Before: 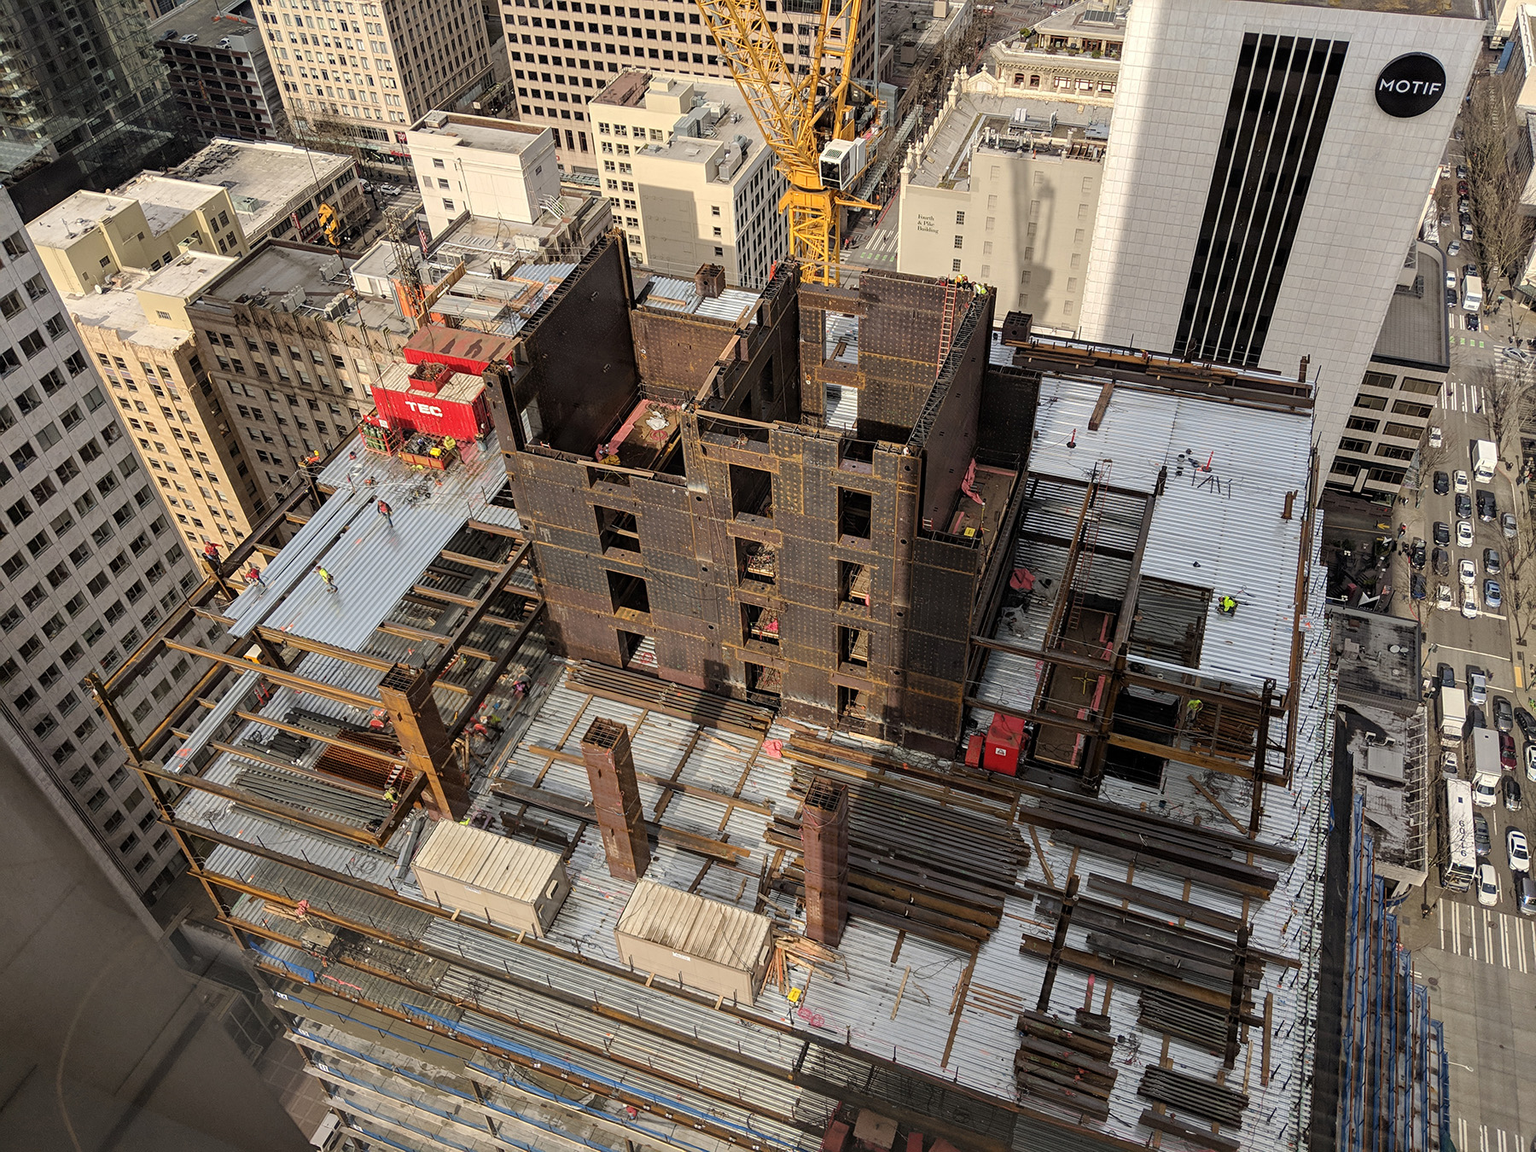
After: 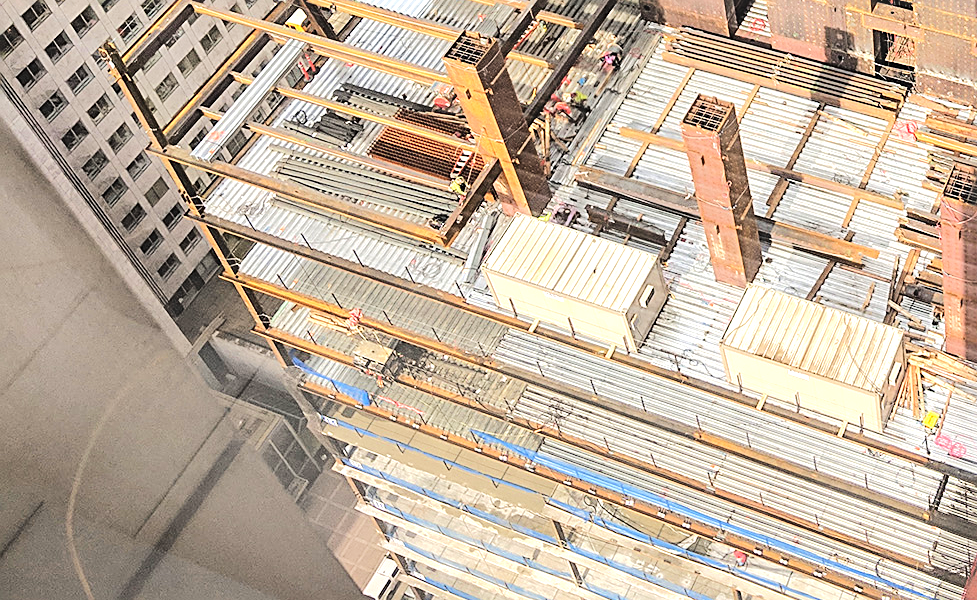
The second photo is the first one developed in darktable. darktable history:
crop and rotate: top 55.33%, right 45.678%, bottom 0.221%
exposure: black level correction -0.005, exposure 1.005 EV, compensate highlight preservation false
sharpen: on, module defaults
tone equalizer: -7 EV 0.145 EV, -6 EV 0.605 EV, -5 EV 1.13 EV, -4 EV 1.36 EV, -3 EV 1.12 EV, -2 EV 0.6 EV, -1 EV 0.157 EV, edges refinement/feathering 500, mask exposure compensation -1.57 EV, preserve details no
